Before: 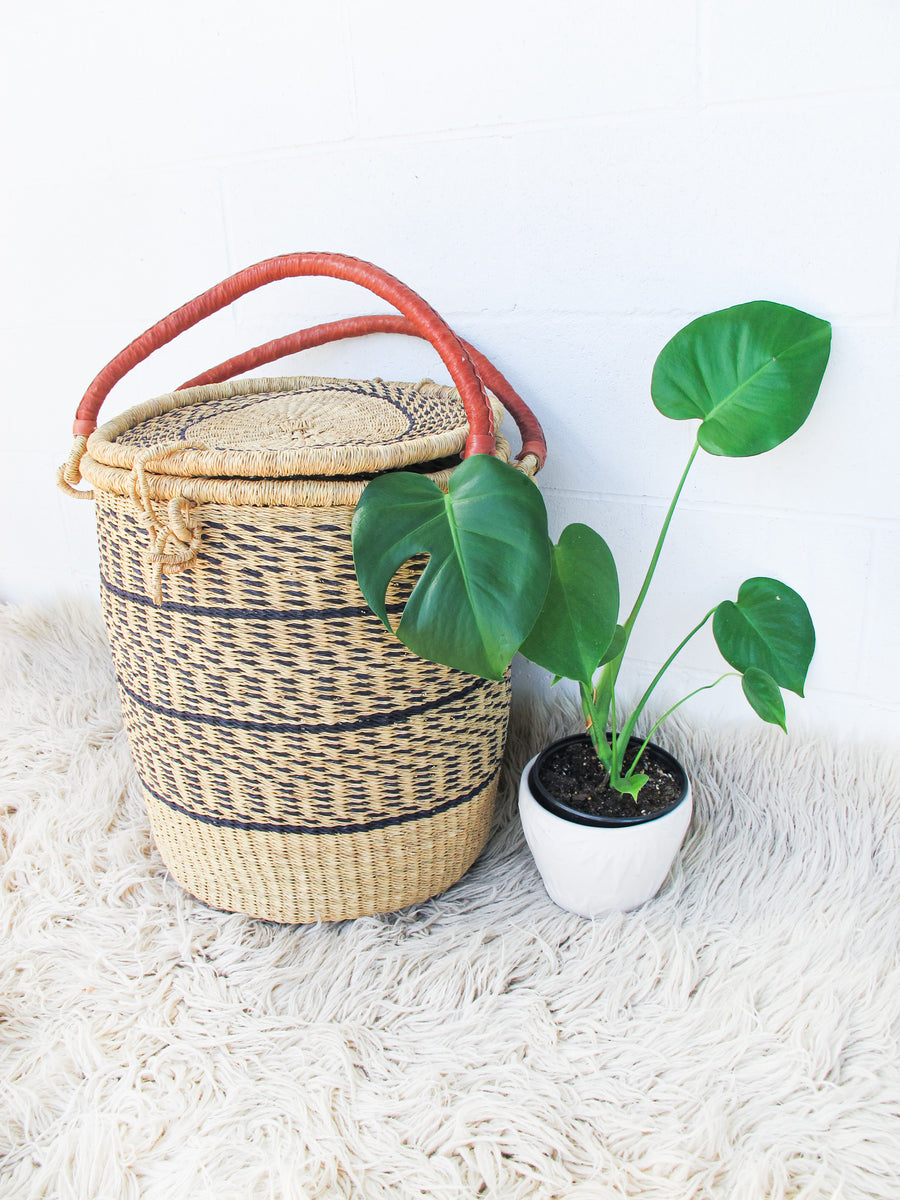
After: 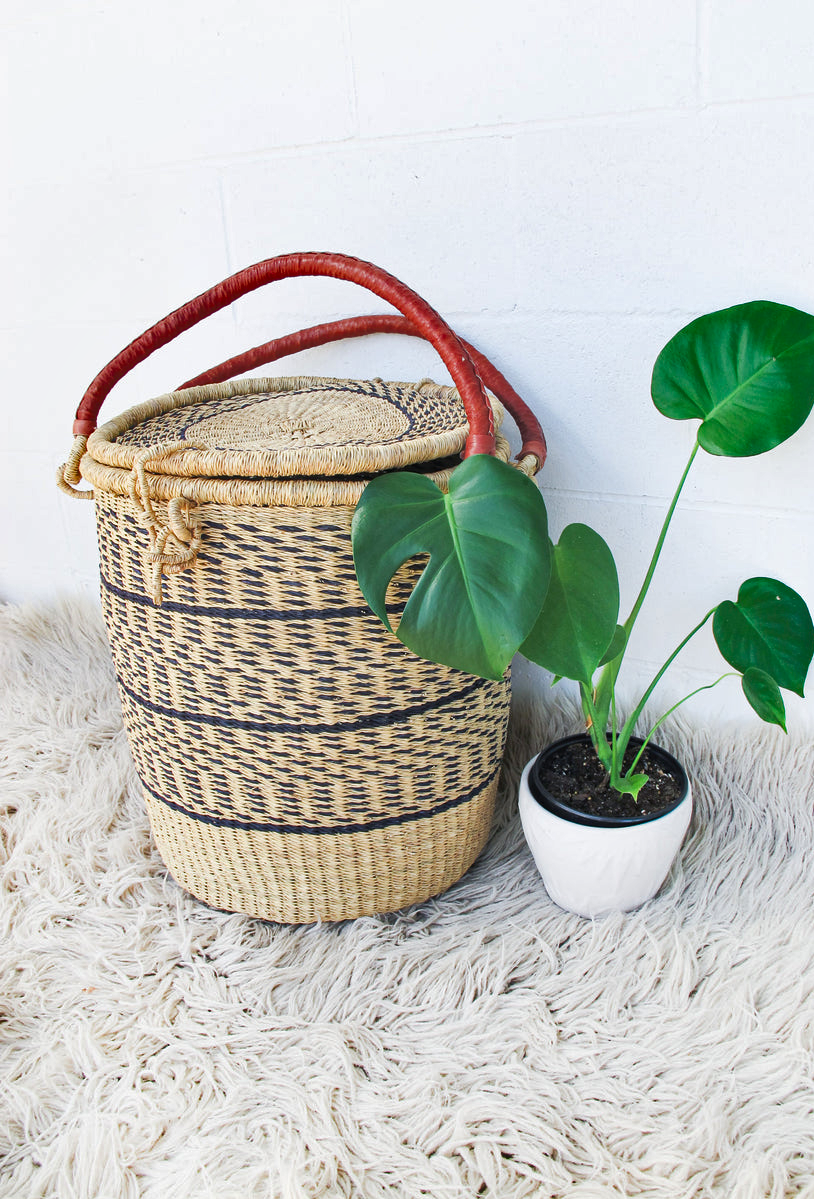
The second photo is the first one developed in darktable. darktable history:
shadows and highlights: soften with gaussian
crop: right 9.49%, bottom 0.016%
